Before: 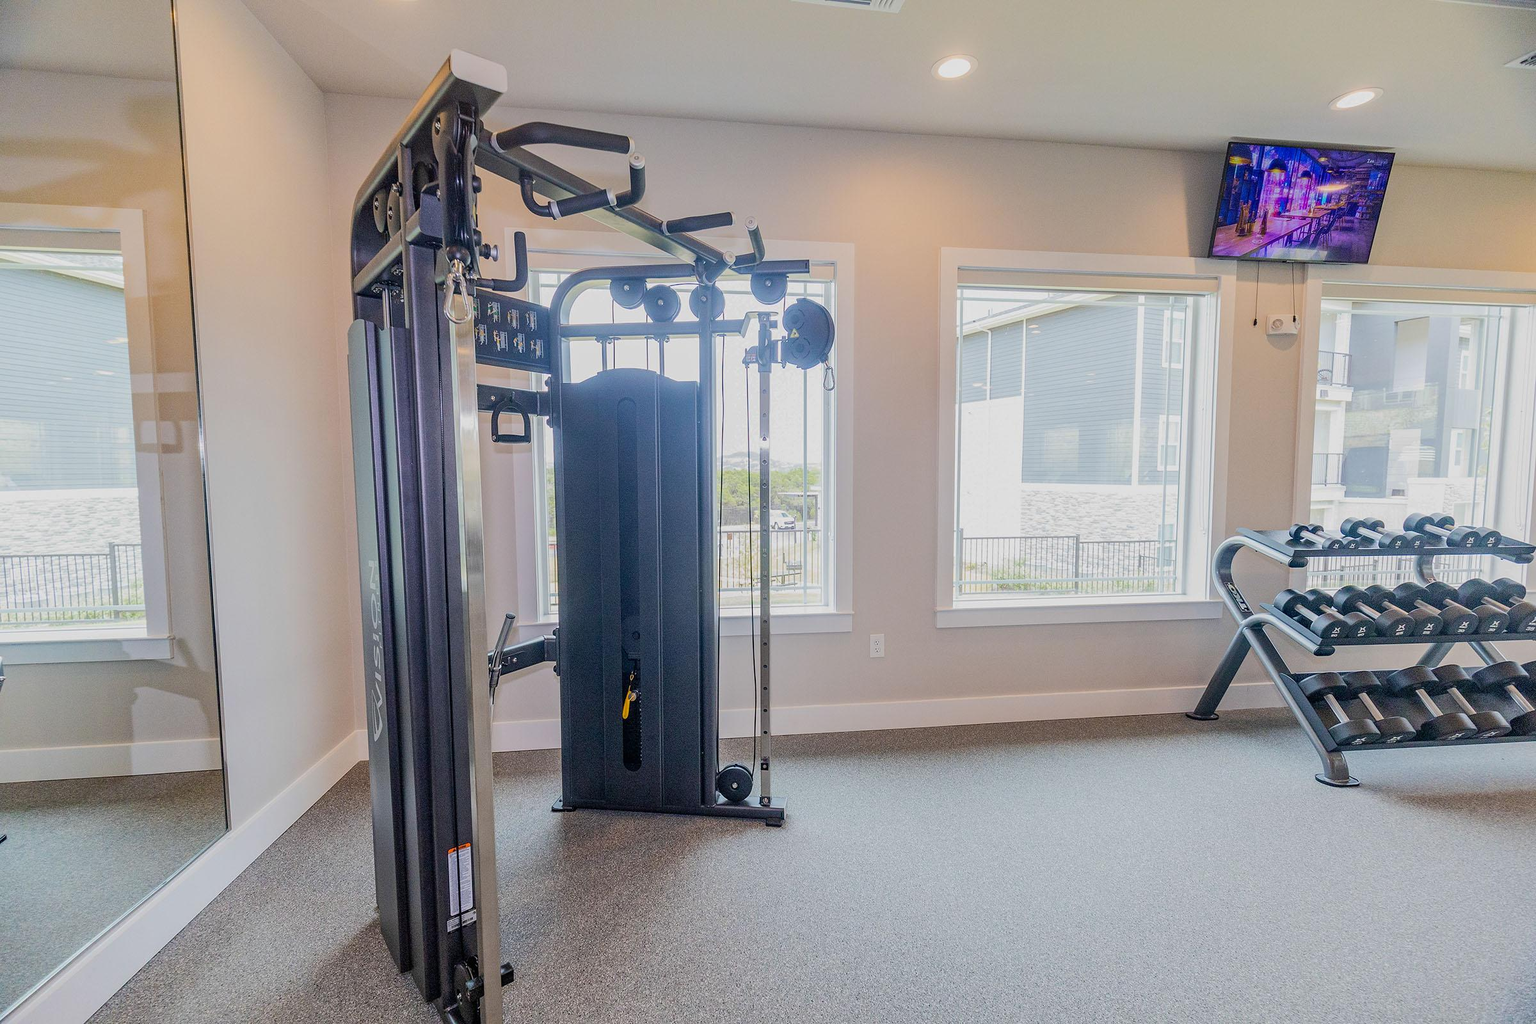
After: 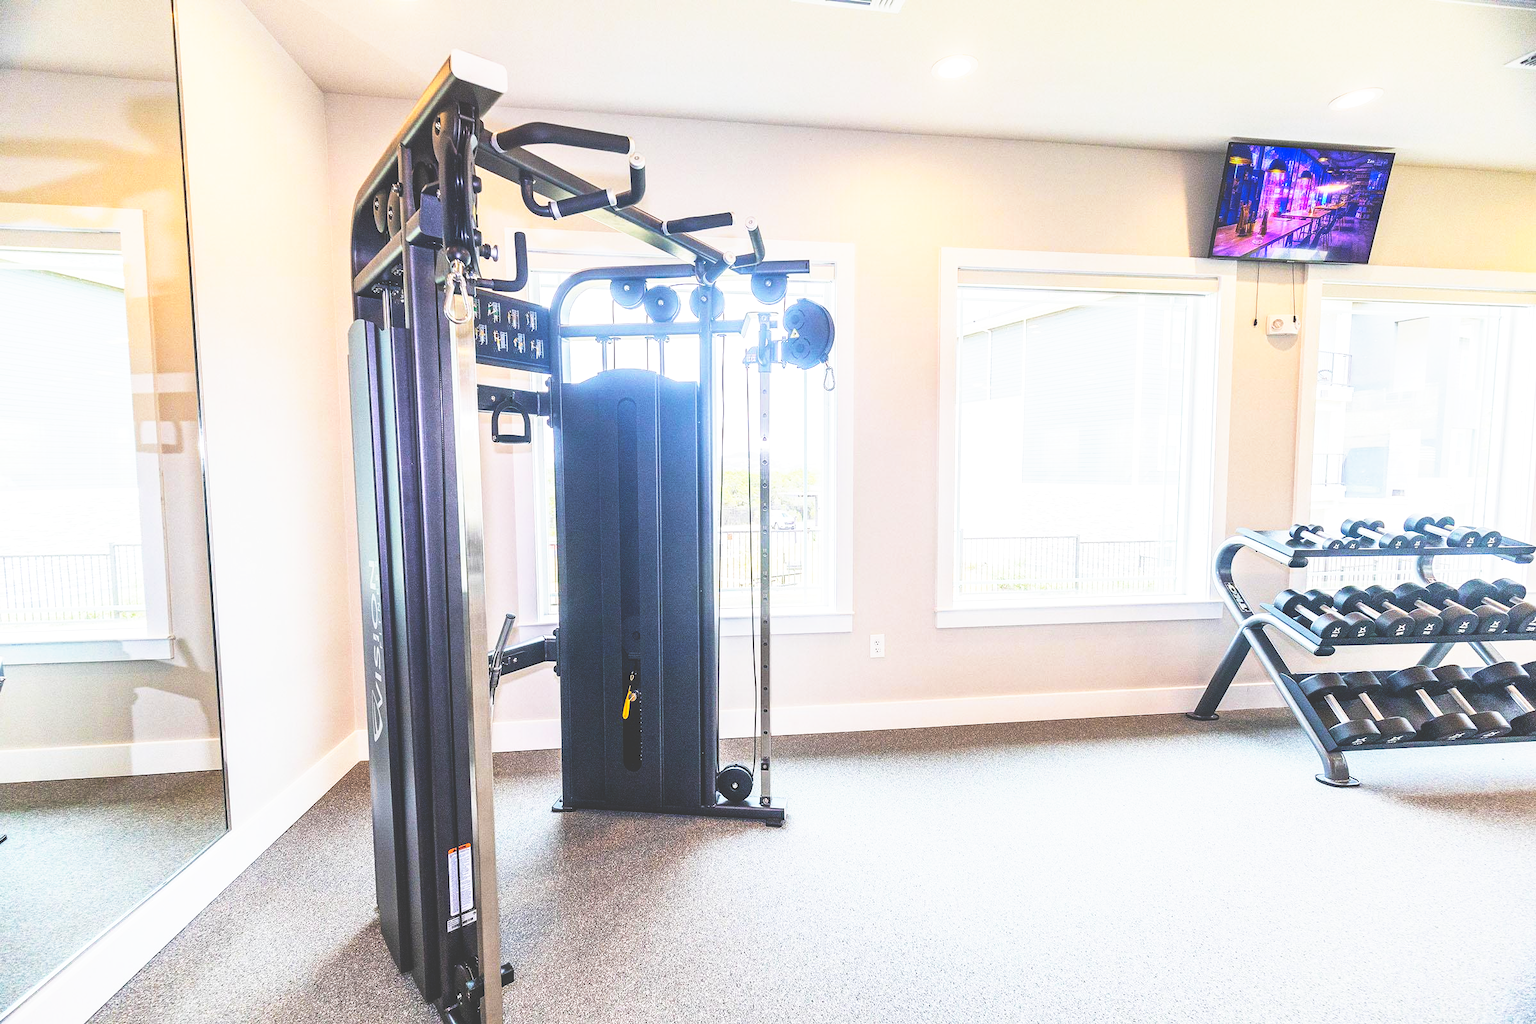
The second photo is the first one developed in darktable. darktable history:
exposure: exposure 0.641 EV, compensate highlight preservation false
haze removal: strength -0.051, compatibility mode true, adaptive false
base curve: curves: ch0 [(0, 0.036) (0.007, 0.037) (0.604, 0.887) (1, 1)], preserve colors none
